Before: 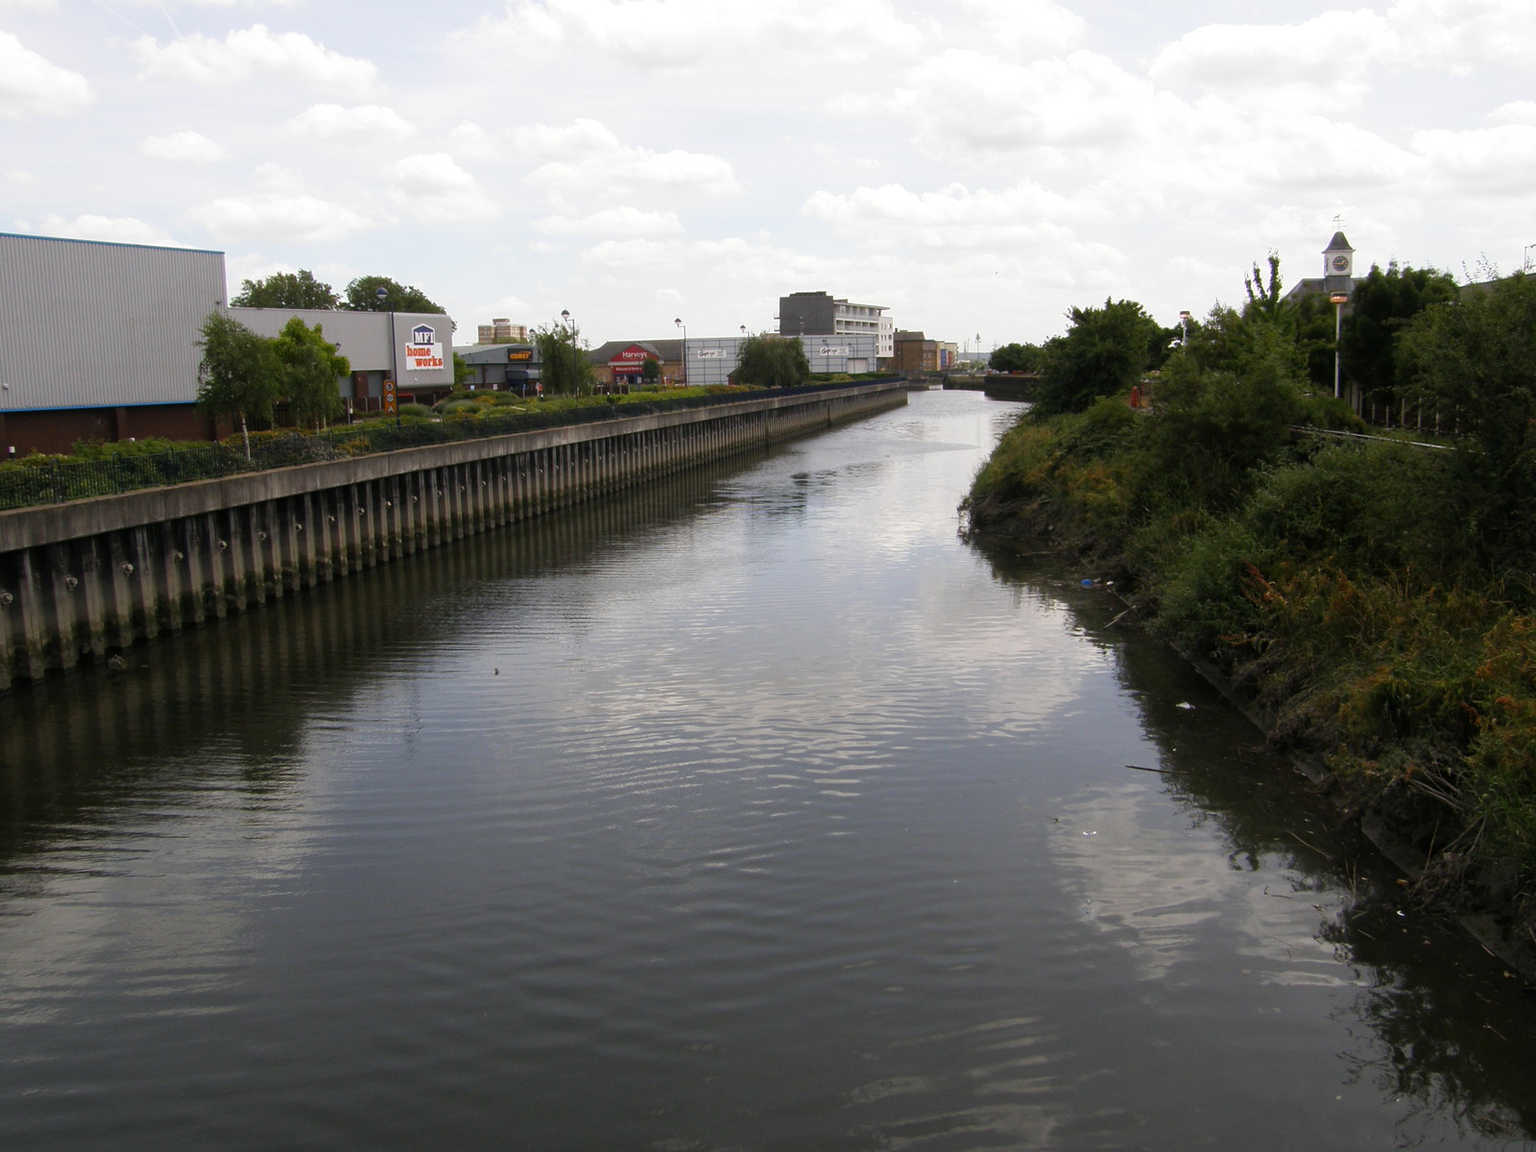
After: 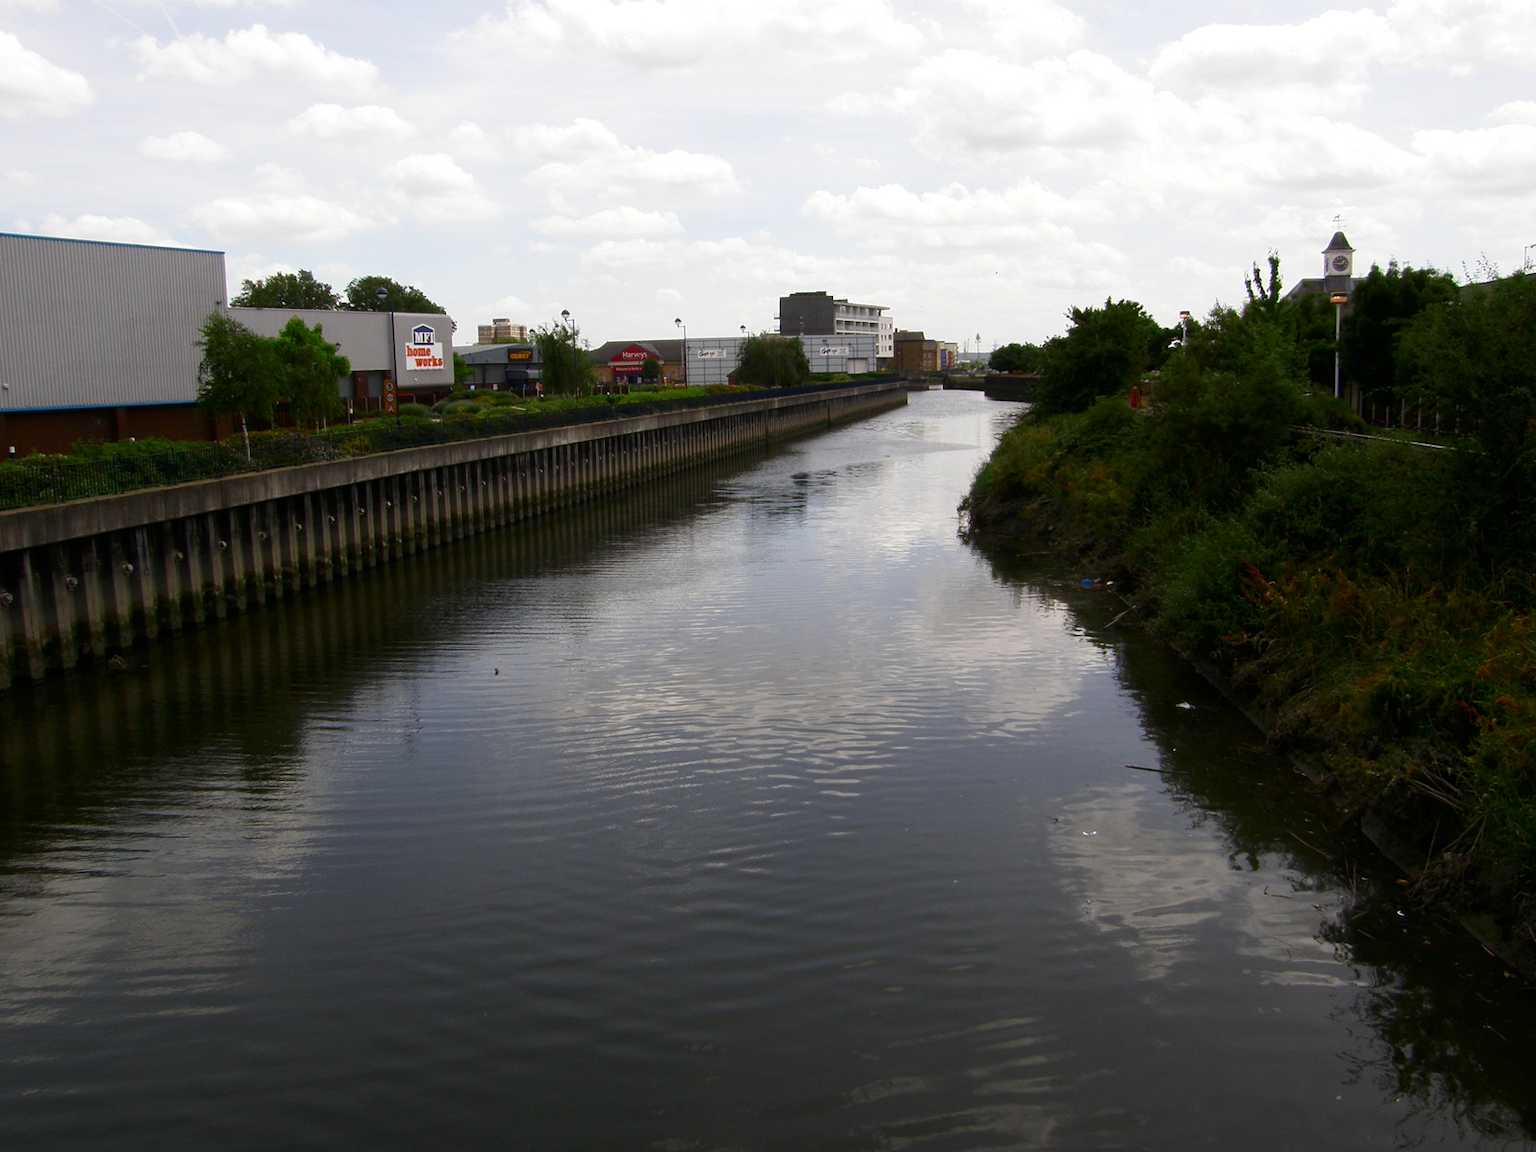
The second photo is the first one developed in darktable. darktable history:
color zones: curves: ch2 [(0, 0.5) (0.143, 0.517) (0.286, 0.571) (0.429, 0.522) (0.571, 0.5) (0.714, 0.5) (0.857, 0.5) (1, 0.5)]
contrast brightness saturation: contrast 0.07, brightness -0.14, saturation 0.11
